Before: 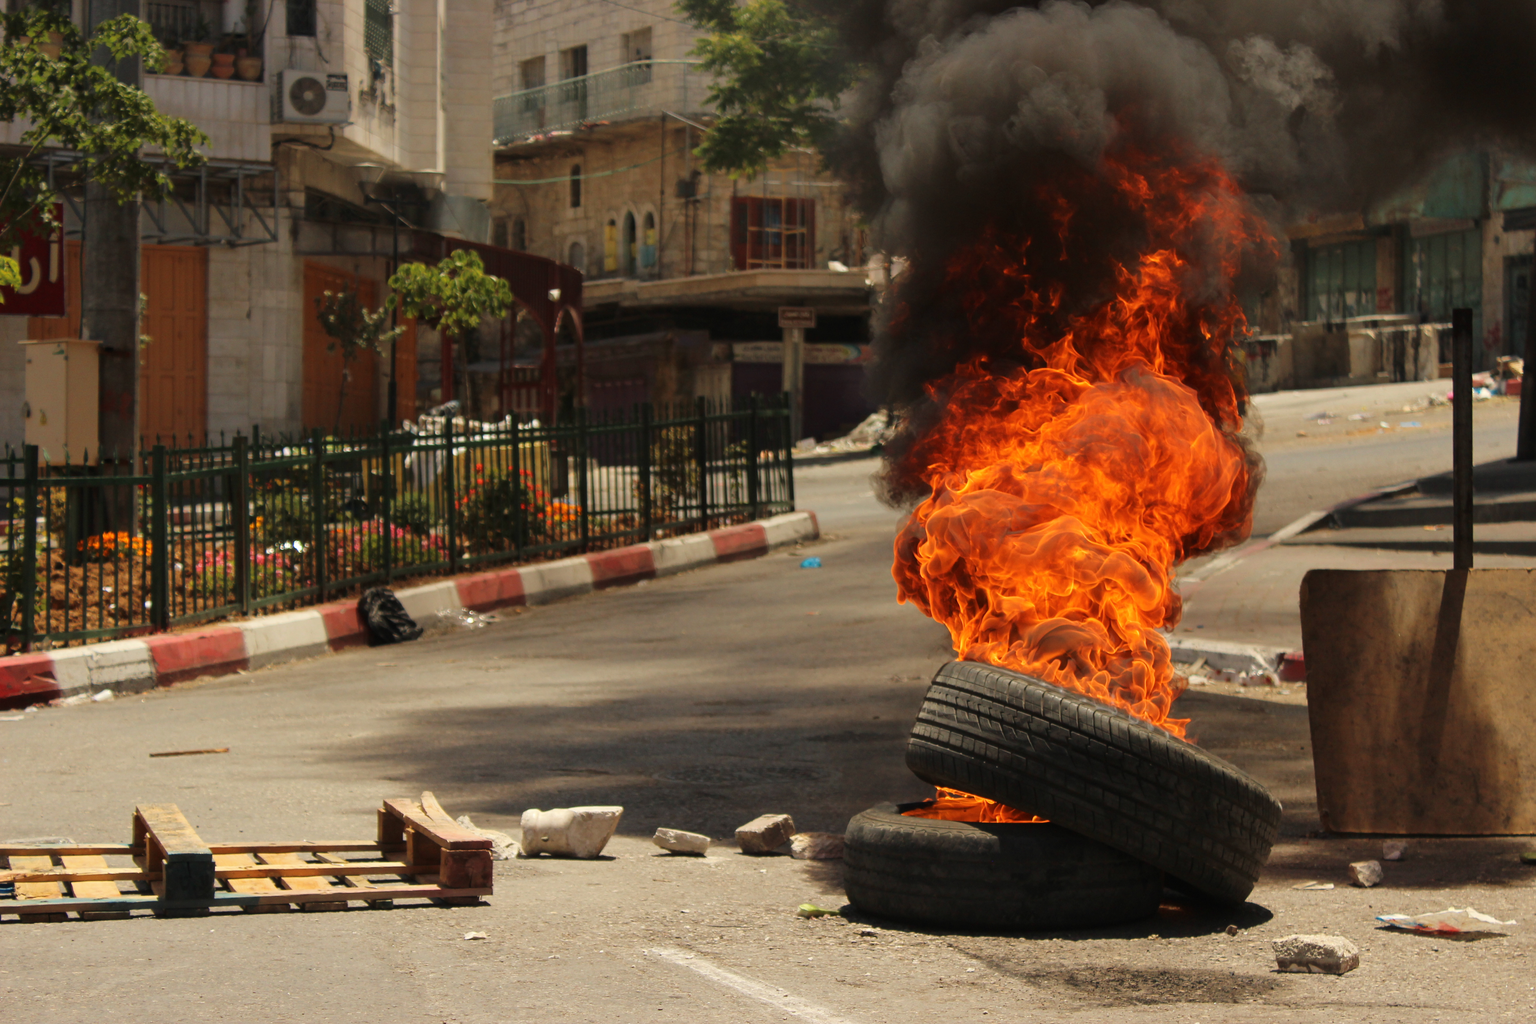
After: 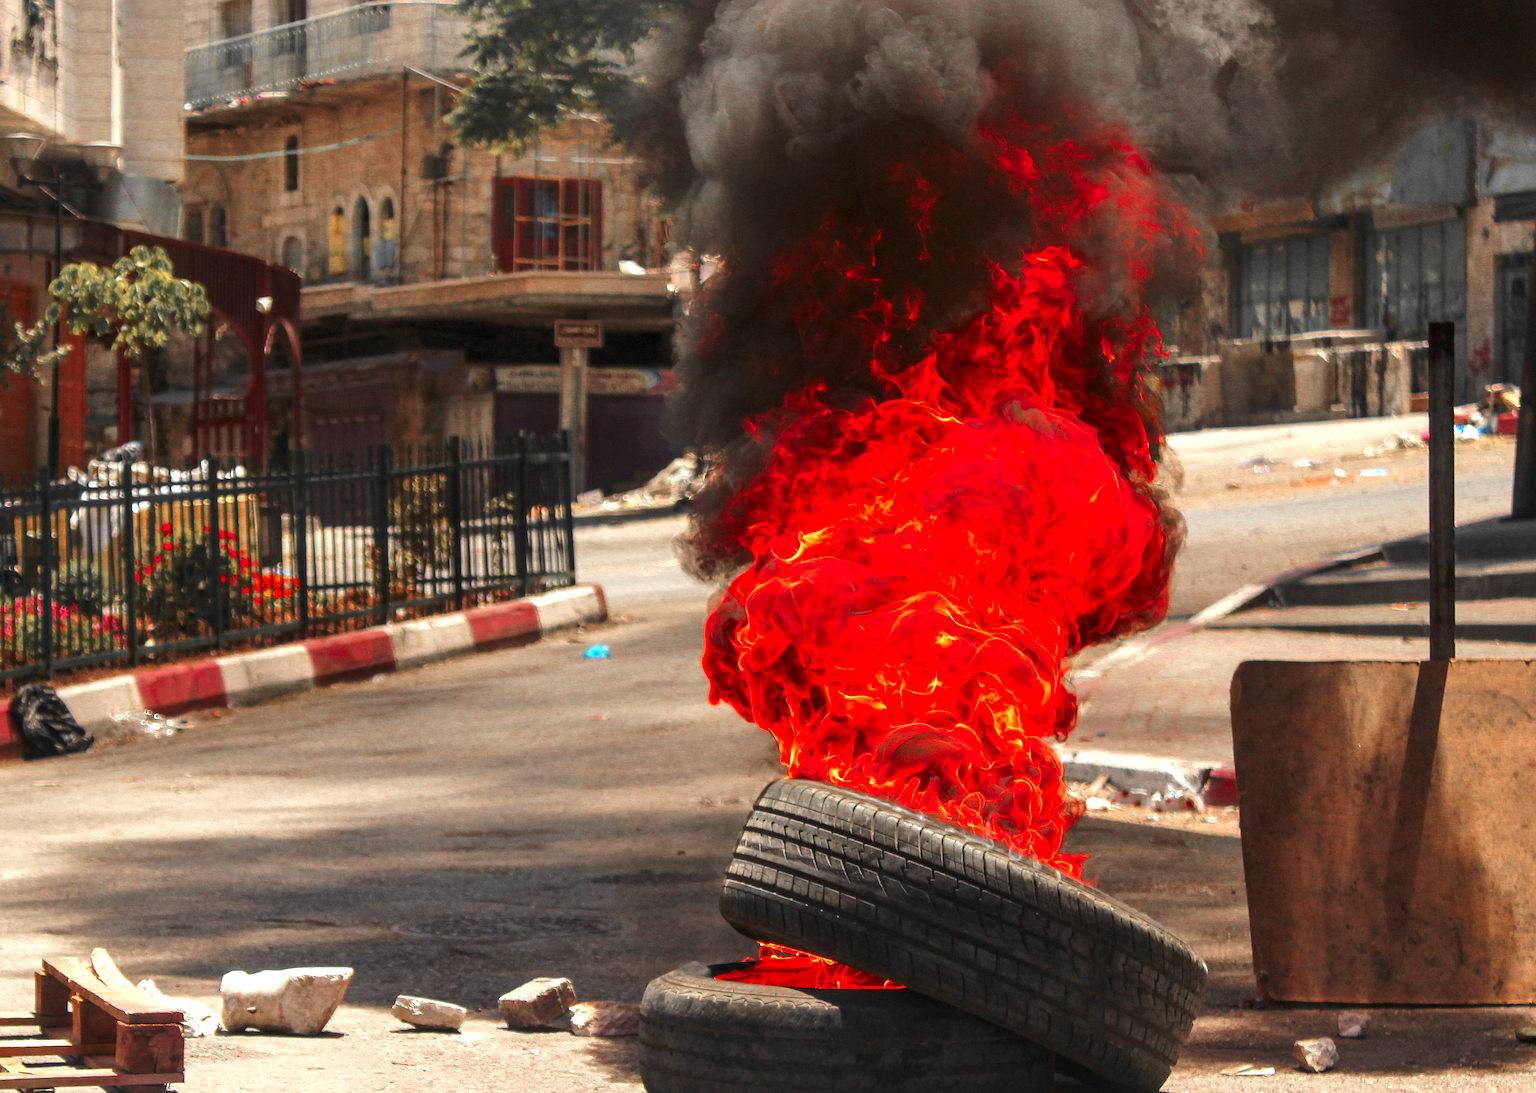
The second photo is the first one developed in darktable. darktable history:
crop: left 22.856%, top 5.894%, bottom 11.729%
exposure: black level correction 0, exposure 0.952 EV, compensate highlight preservation false
color zones: curves: ch0 [(0, 0.363) (0.128, 0.373) (0.25, 0.5) (0.402, 0.407) (0.521, 0.525) (0.63, 0.559) (0.729, 0.662) (0.867, 0.471)]; ch1 [(0, 0.515) (0.136, 0.618) (0.25, 0.5) (0.378, 0) (0.516, 0) (0.622, 0.593) (0.737, 0.819) (0.87, 0.593)]; ch2 [(0, 0.529) (0.128, 0.471) (0.282, 0.451) (0.386, 0.662) (0.516, 0.525) (0.633, 0.554) (0.75, 0.62) (0.875, 0.441)]
local contrast: detail 130%
sharpen: on, module defaults
color correction: highlights a* -0.788, highlights b* -8.42
